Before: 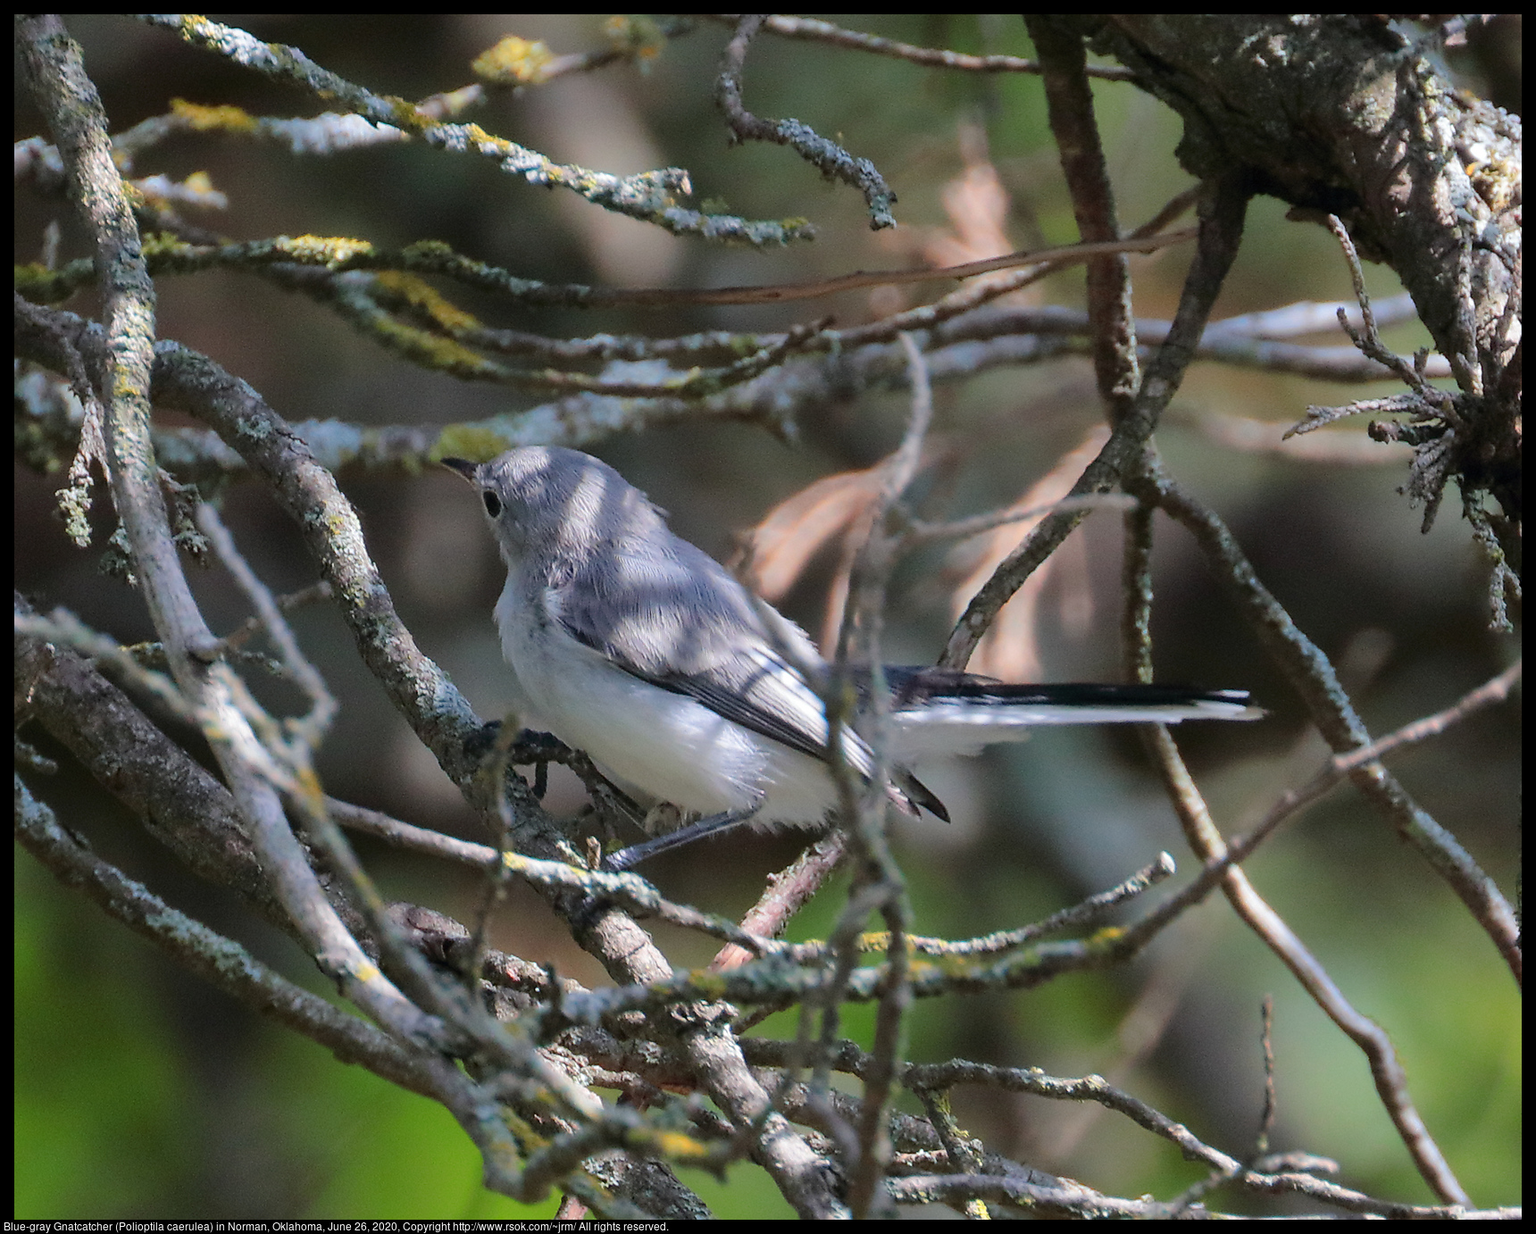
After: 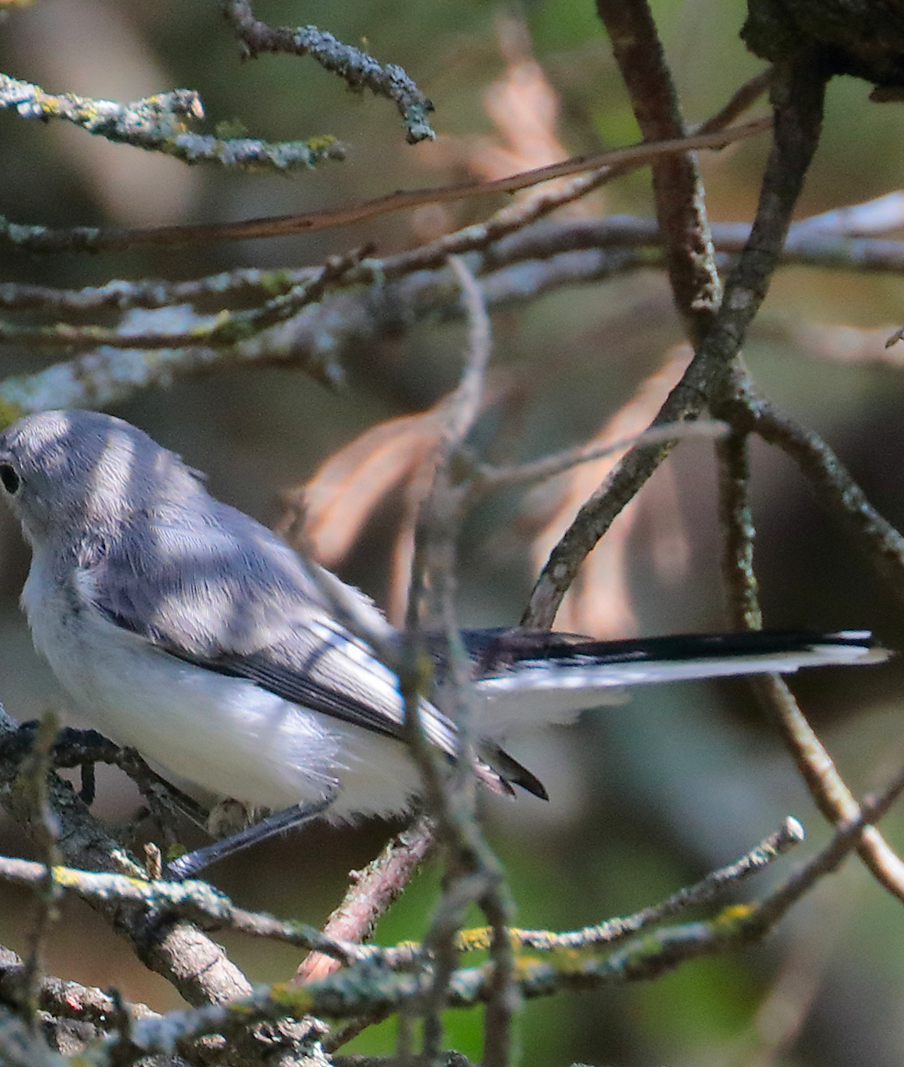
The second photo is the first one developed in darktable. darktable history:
rotate and perspective: rotation -4.2°, shear 0.006, automatic cropping off
crop: left 32.075%, top 10.976%, right 18.355%, bottom 17.596%
contrast brightness saturation: contrast 0.04, saturation 0.16
